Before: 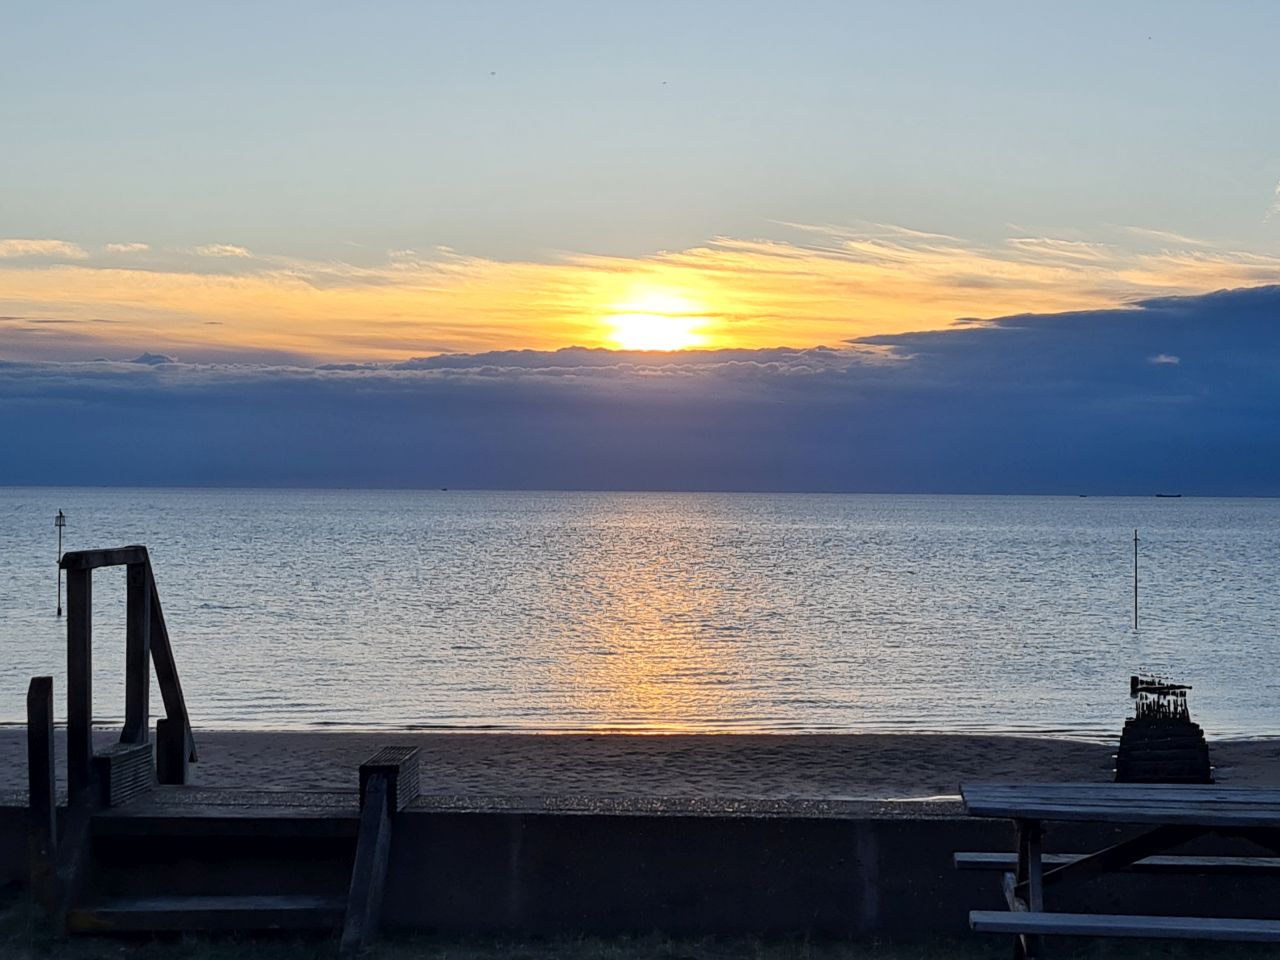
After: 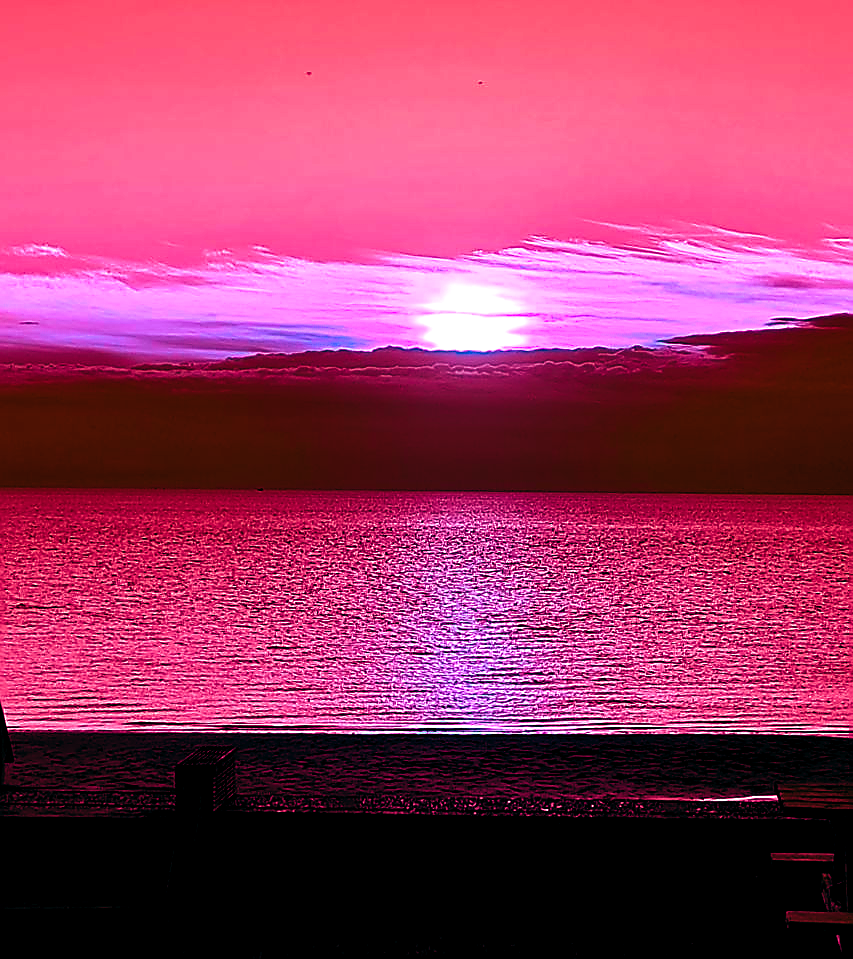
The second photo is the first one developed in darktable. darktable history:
crop and rotate: left 14.436%, right 18.898%
color balance rgb: shadows lift › luminance -18.76%, shadows lift › chroma 35.44%, power › luminance -3.76%, power › hue 142.17°, highlights gain › chroma 7.5%, highlights gain › hue 184.75°, global offset › luminance -0.52%, global offset › chroma 0.91%, global offset › hue 173.36°, shadows fall-off 300%, white fulcrum 2 EV, highlights fall-off 300%, linear chroma grading › shadows 17.19%, linear chroma grading › highlights 61.12%, linear chroma grading › global chroma 50%, hue shift -150.52°, perceptual brilliance grading › global brilliance 12%, mask middle-gray fulcrum 100%, contrast gray fulcrum 38.43%, contrast 35.15%, saturation formula JzAzBz (2021)
sharpen: radius 1.4, amount 1.25, threshold 0.7
shadows and highlights: shadows 32, highlights -32, soften with gaussian
